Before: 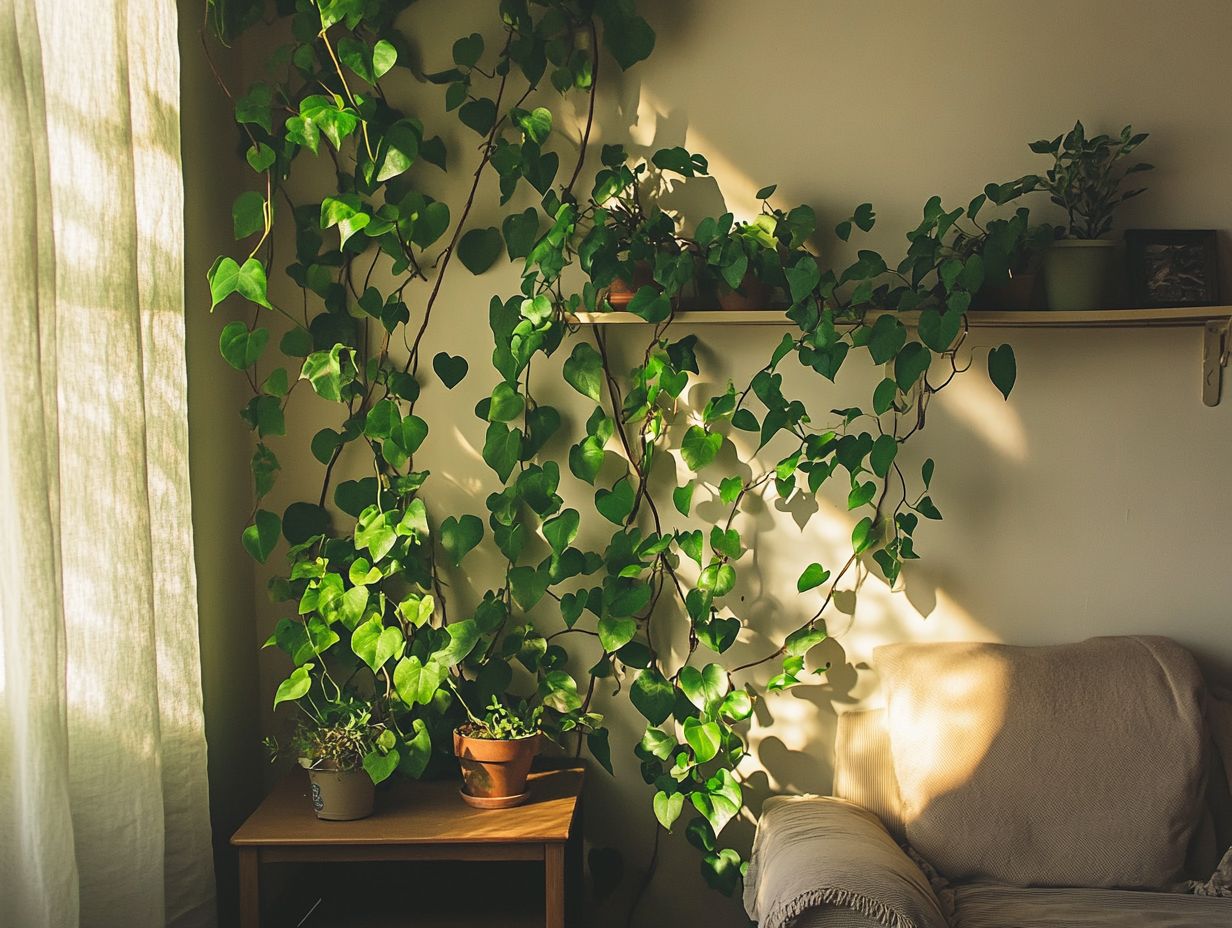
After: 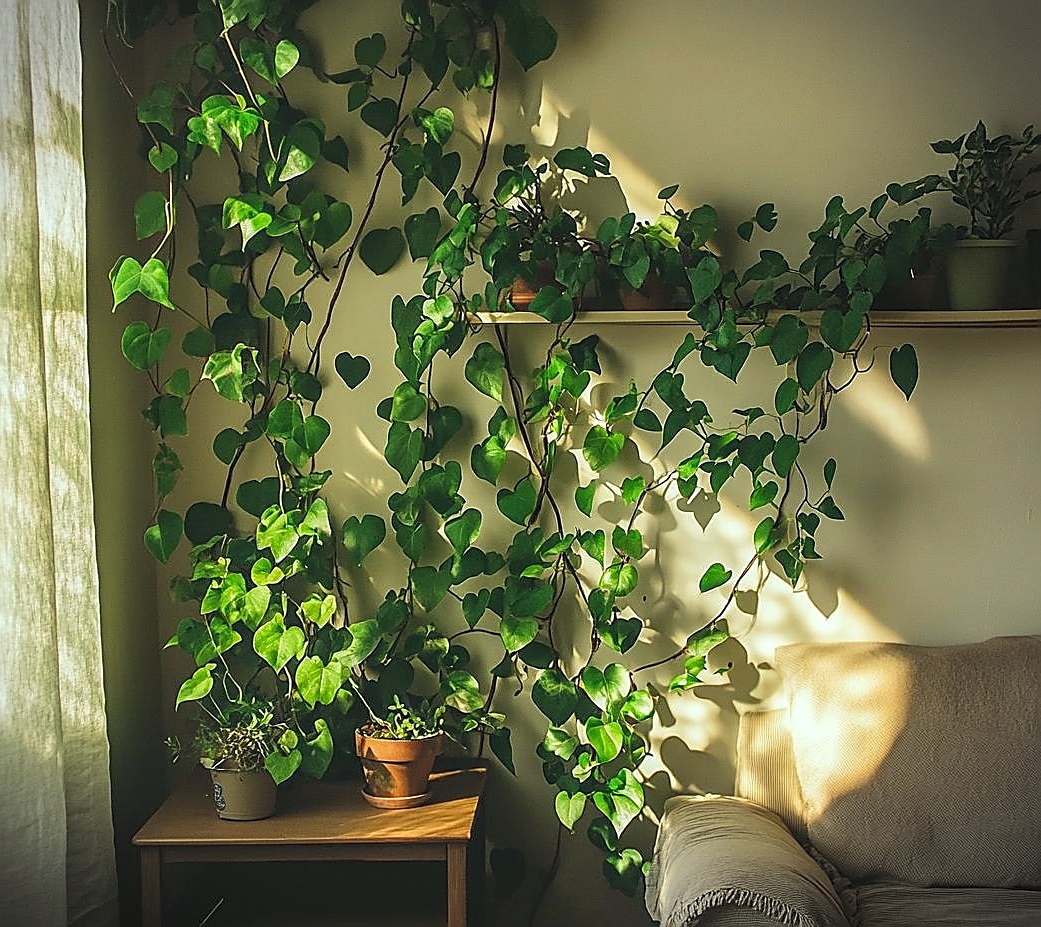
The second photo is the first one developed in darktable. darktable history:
sharpen: radius 1.403, amount 1.246, threshold 0.619
crop: left 8.026%, right 7.473%
color correction: highlights a* -6.88, highlights b* 0.649
local contrast: on, module defaults
vignetting: fall-off start 97.16%, width/height ratio 1.186, dithering 16-bit output
